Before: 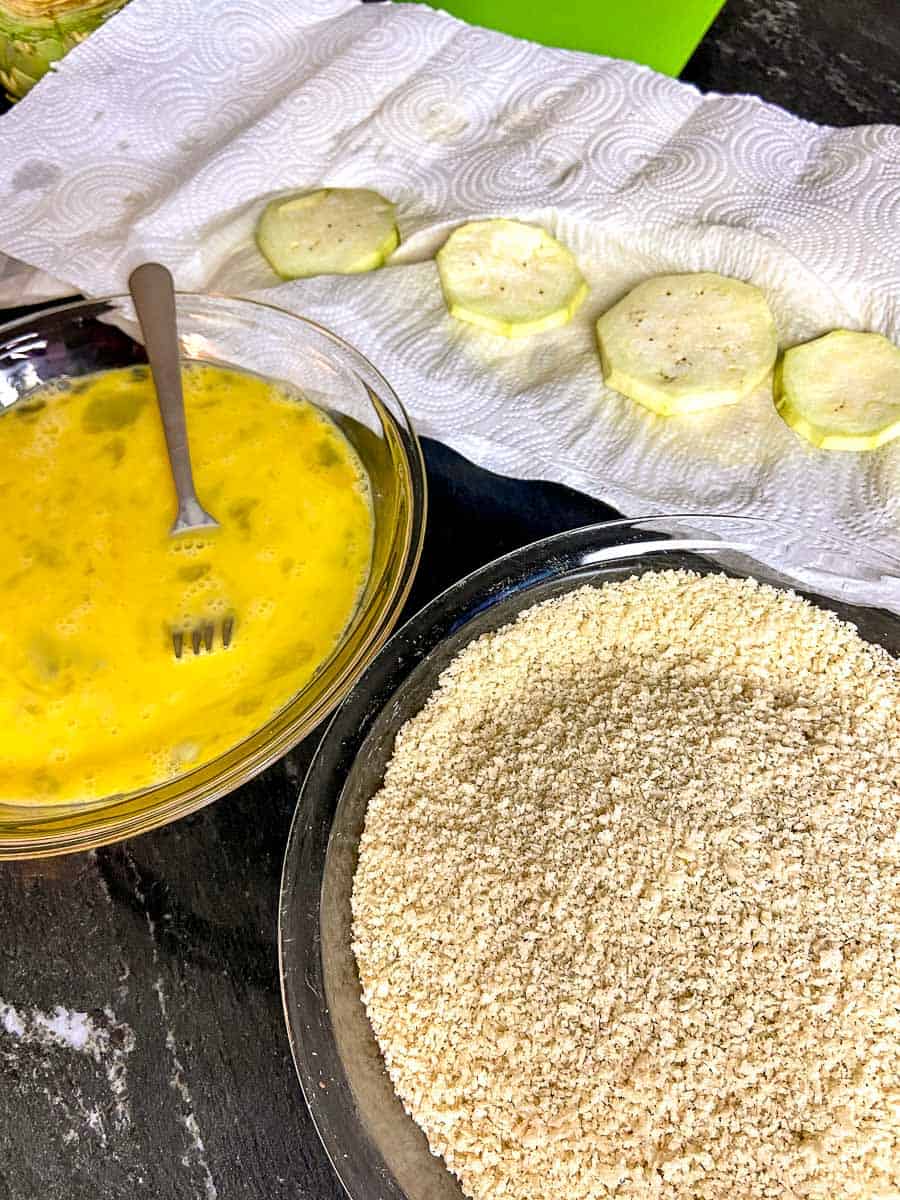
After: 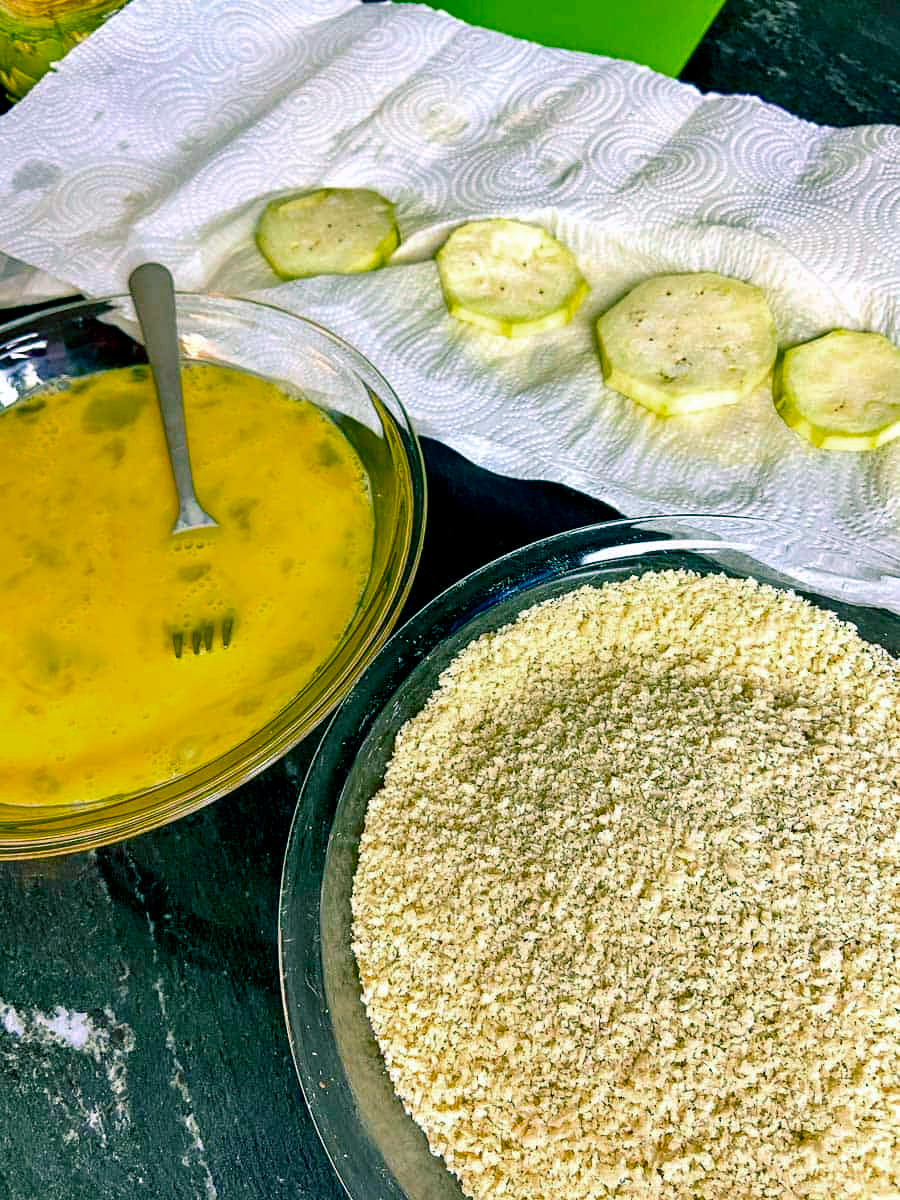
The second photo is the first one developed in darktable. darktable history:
exposure: black level correction 0.001, exposure 0.017 EV, compensate highlight preservation false
color balance rgb: shadows lift › chroma 7.501%, shadows lift › hue 246.4°, power › chroma 2.139%, power › hue 167.19°, perceptual saturation grading › global saturation 25.575%, global vibrance 6.901%, saturation formula JzAzBz (2021)
